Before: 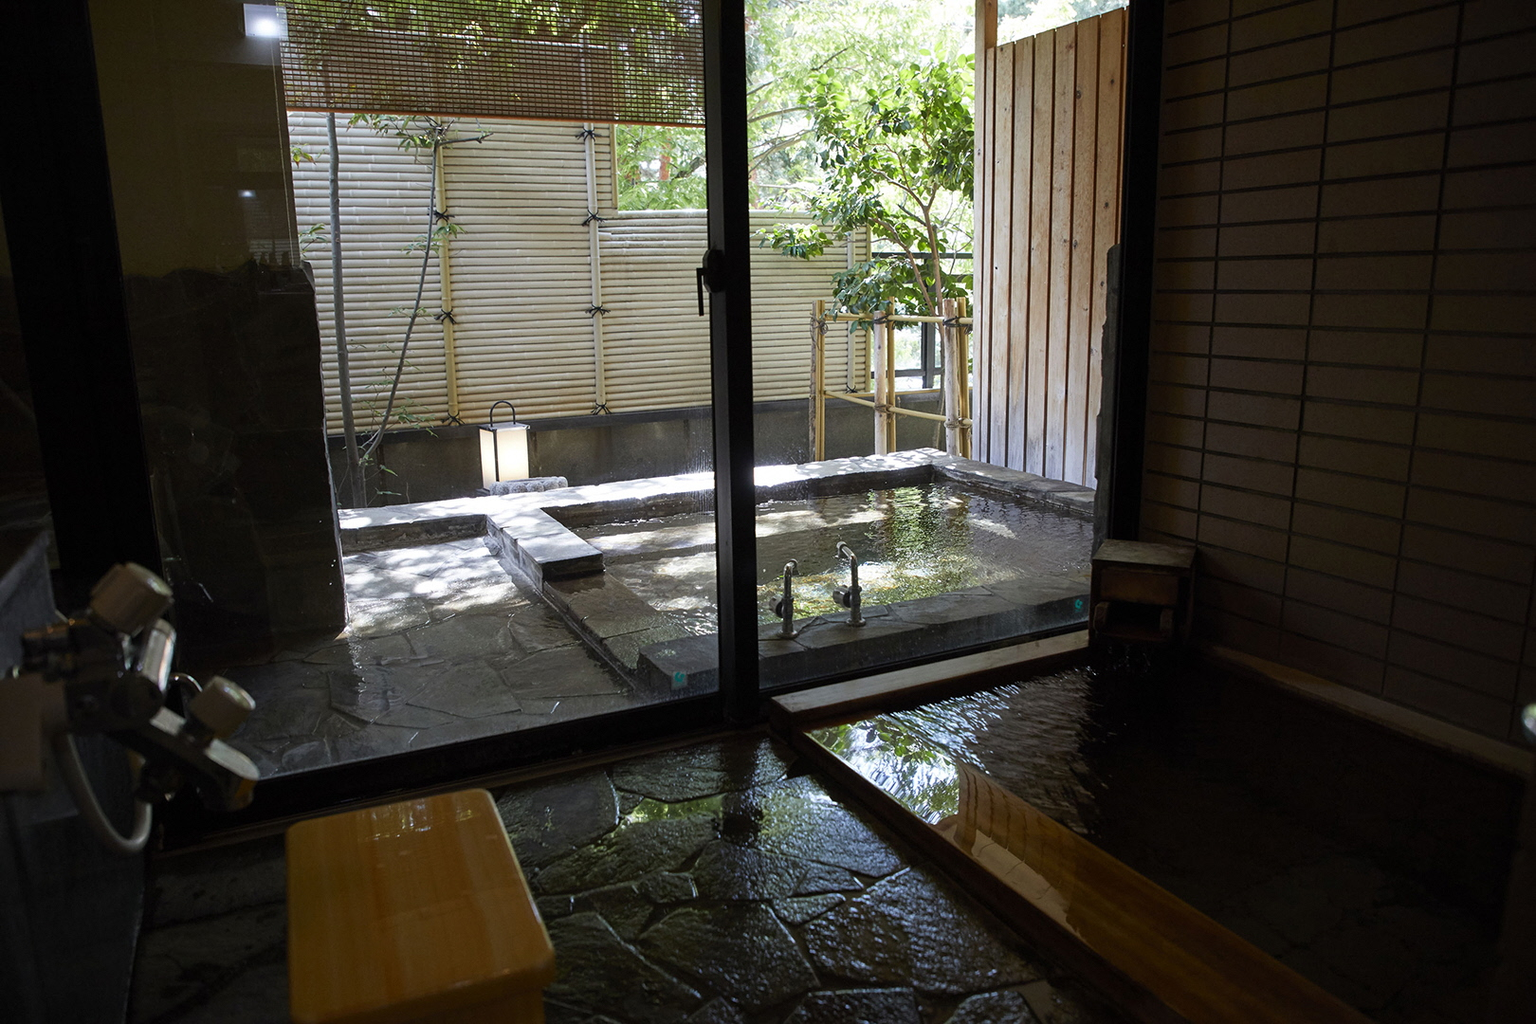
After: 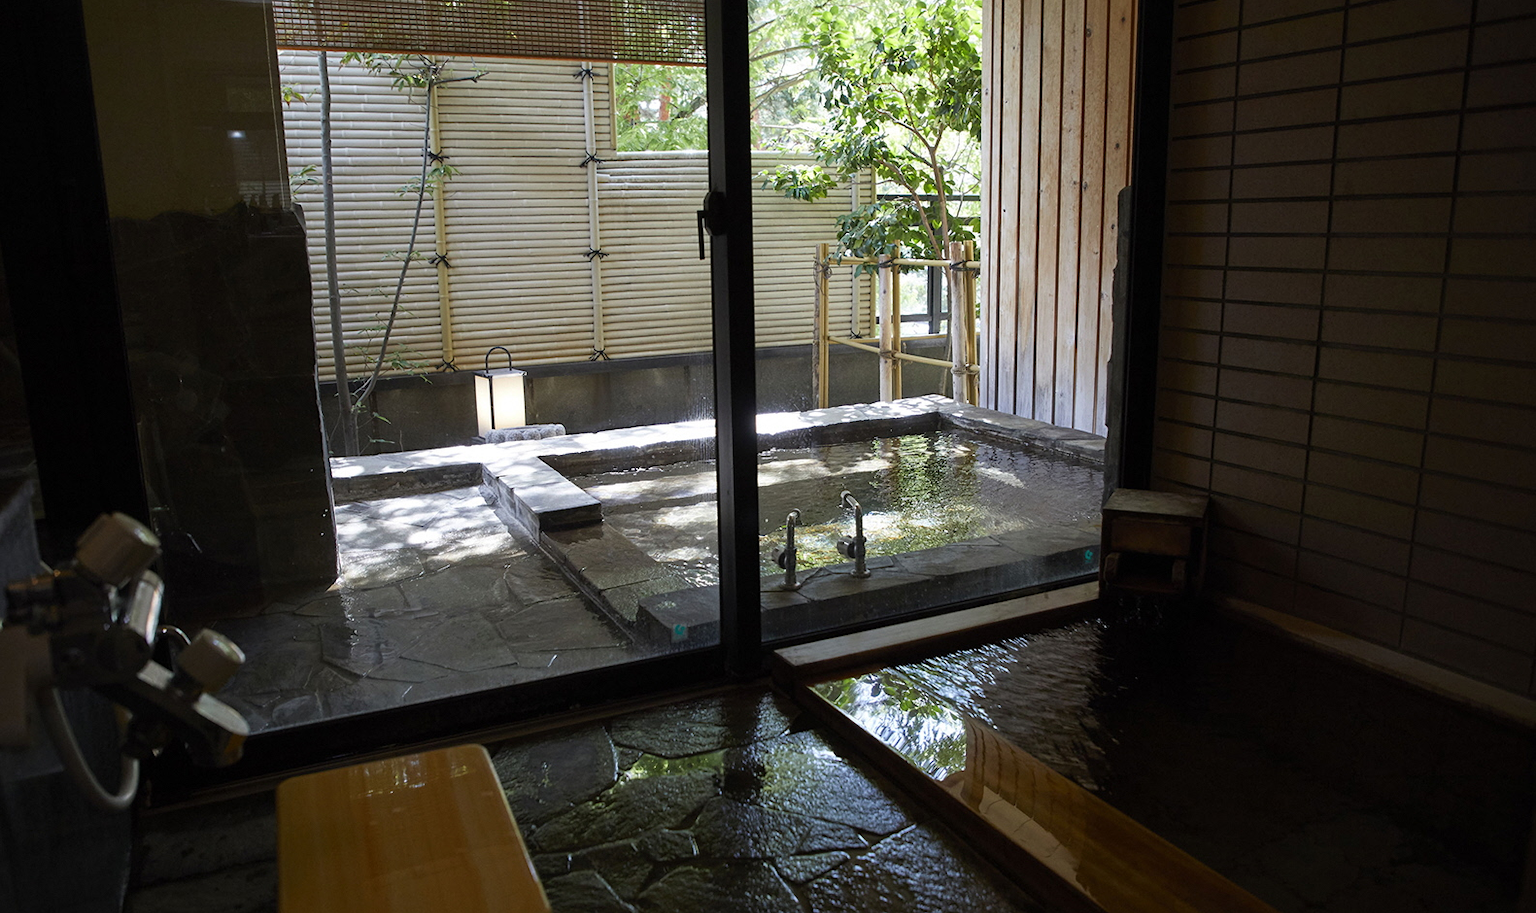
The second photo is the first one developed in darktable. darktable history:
crop: left 1.097%, top 6.161%, right 1.272%, bottom 6.735%
